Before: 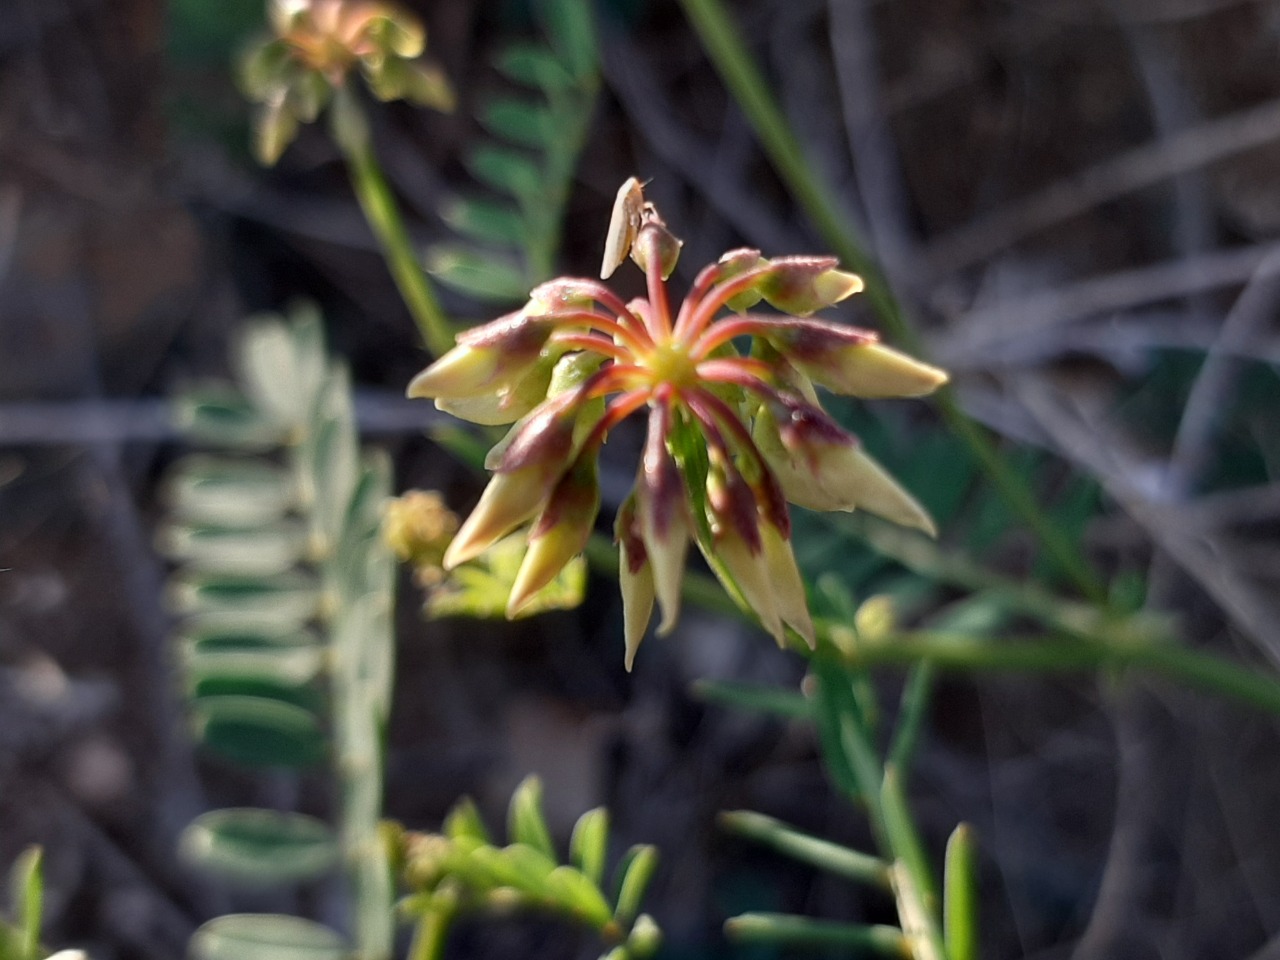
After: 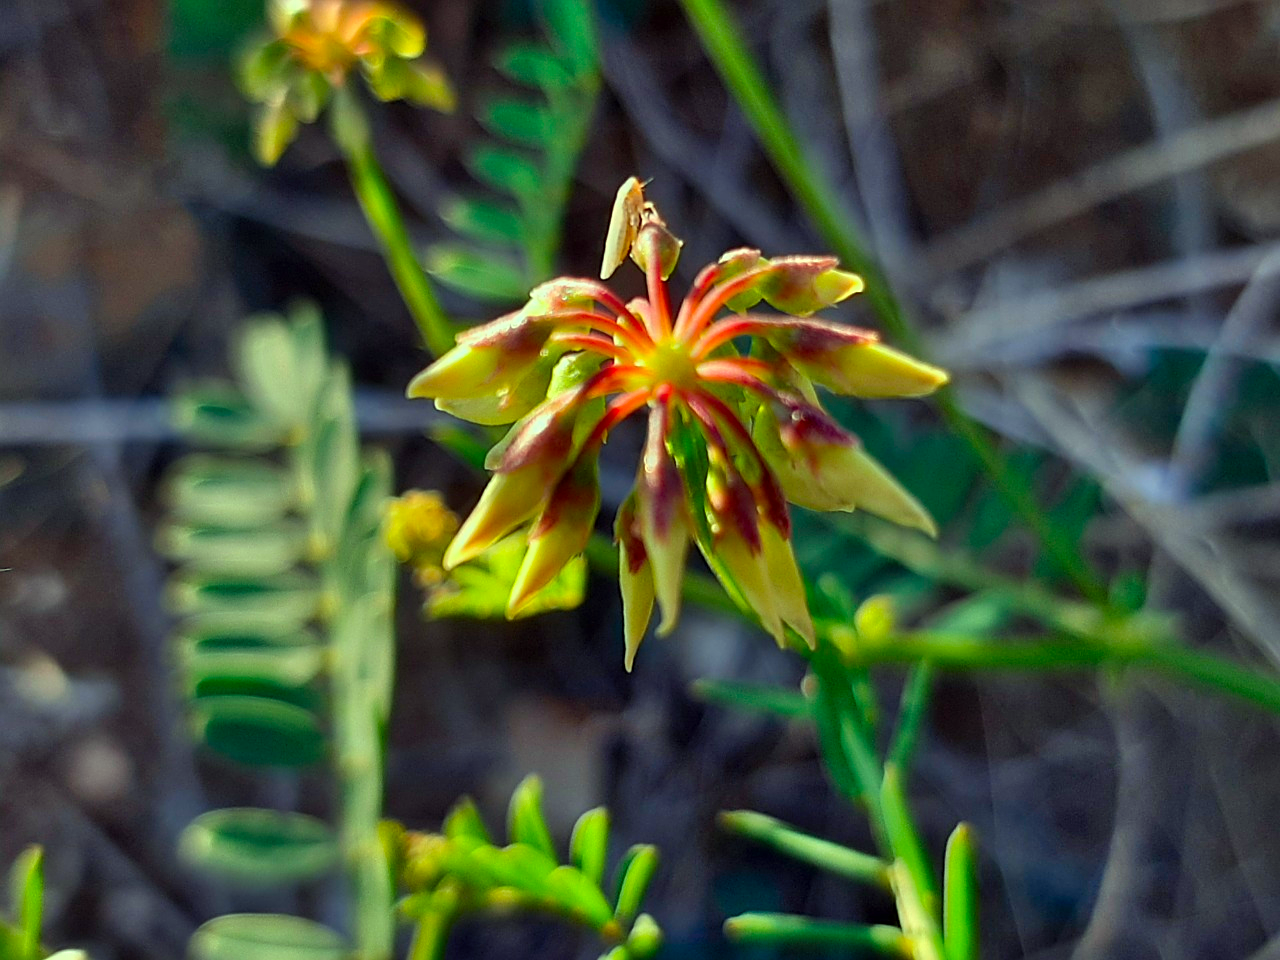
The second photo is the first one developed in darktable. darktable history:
sharpen: on, module defaults
color correction: highlights a* -10.78, highlights b* 9.87, saturation 1.71
shadows and highlights: soften with gaussian
